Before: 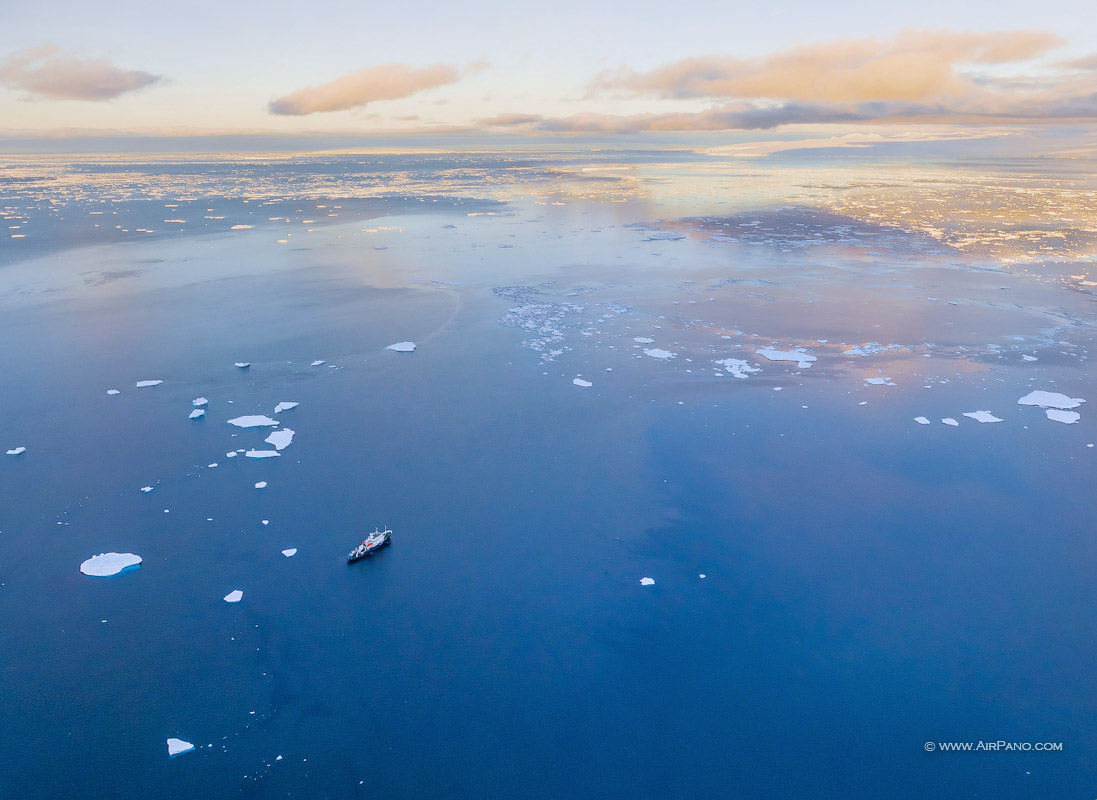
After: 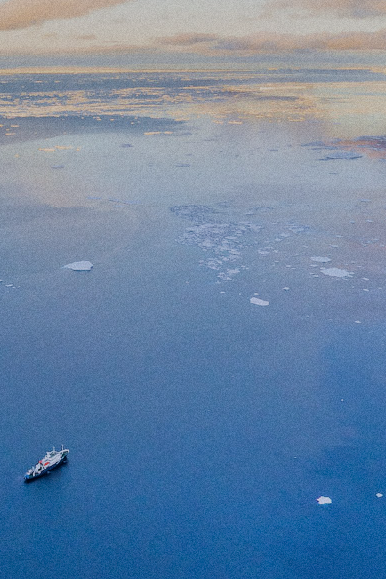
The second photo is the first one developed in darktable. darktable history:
shadows and highlights: soften with gaussian
crop and rotate: left 29.476%, top 10.214%, right 35.32%, bottom 17.333%
filmic rgb: black relative exposure -7.65 EV, white relative exposure 4.56 EV, hardness 3.61
grain: coarseness 0.09 ISO
